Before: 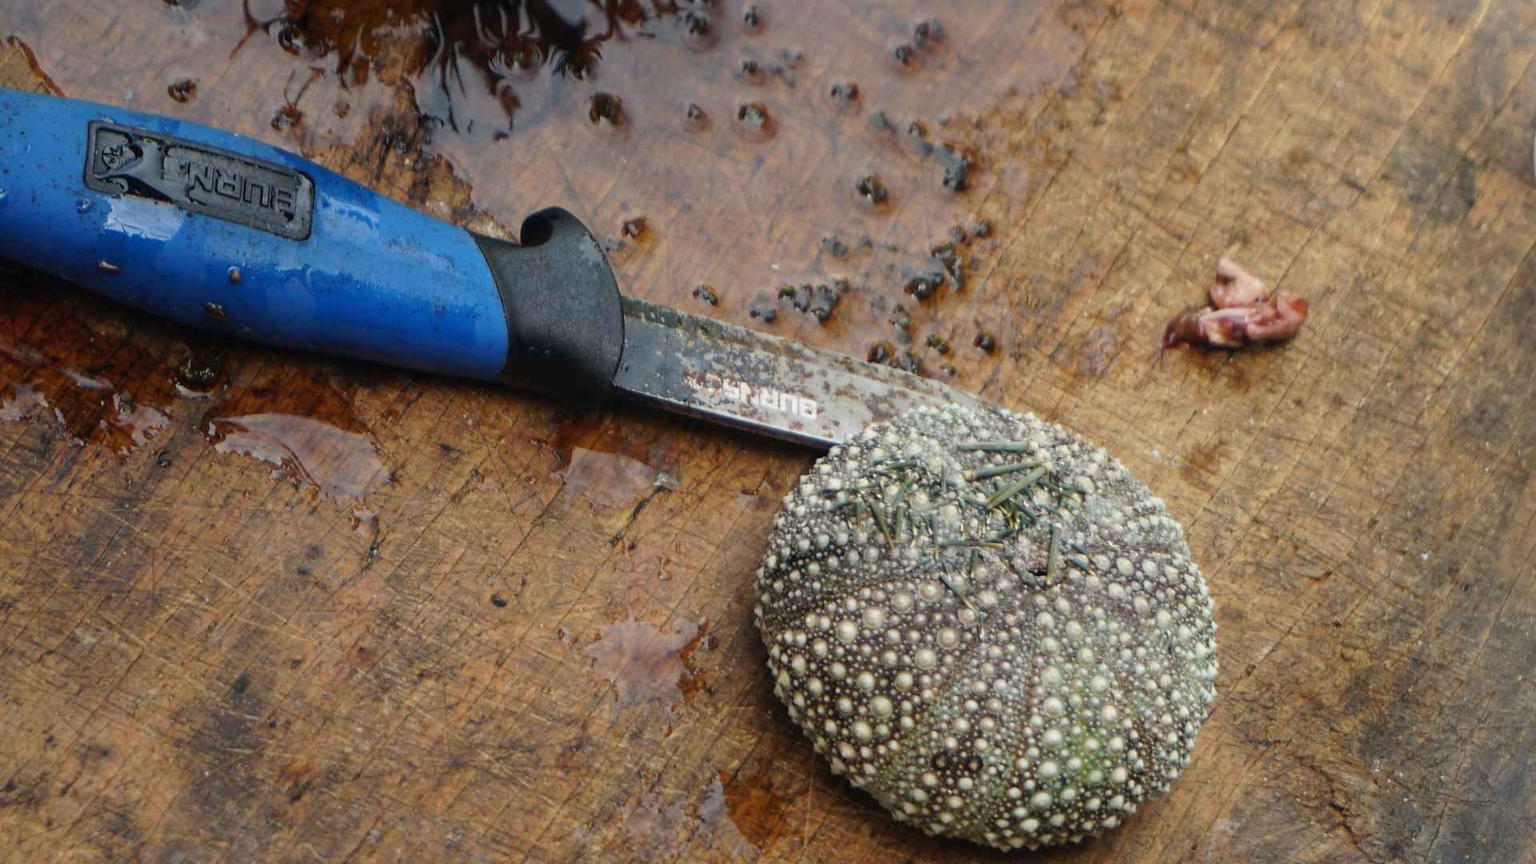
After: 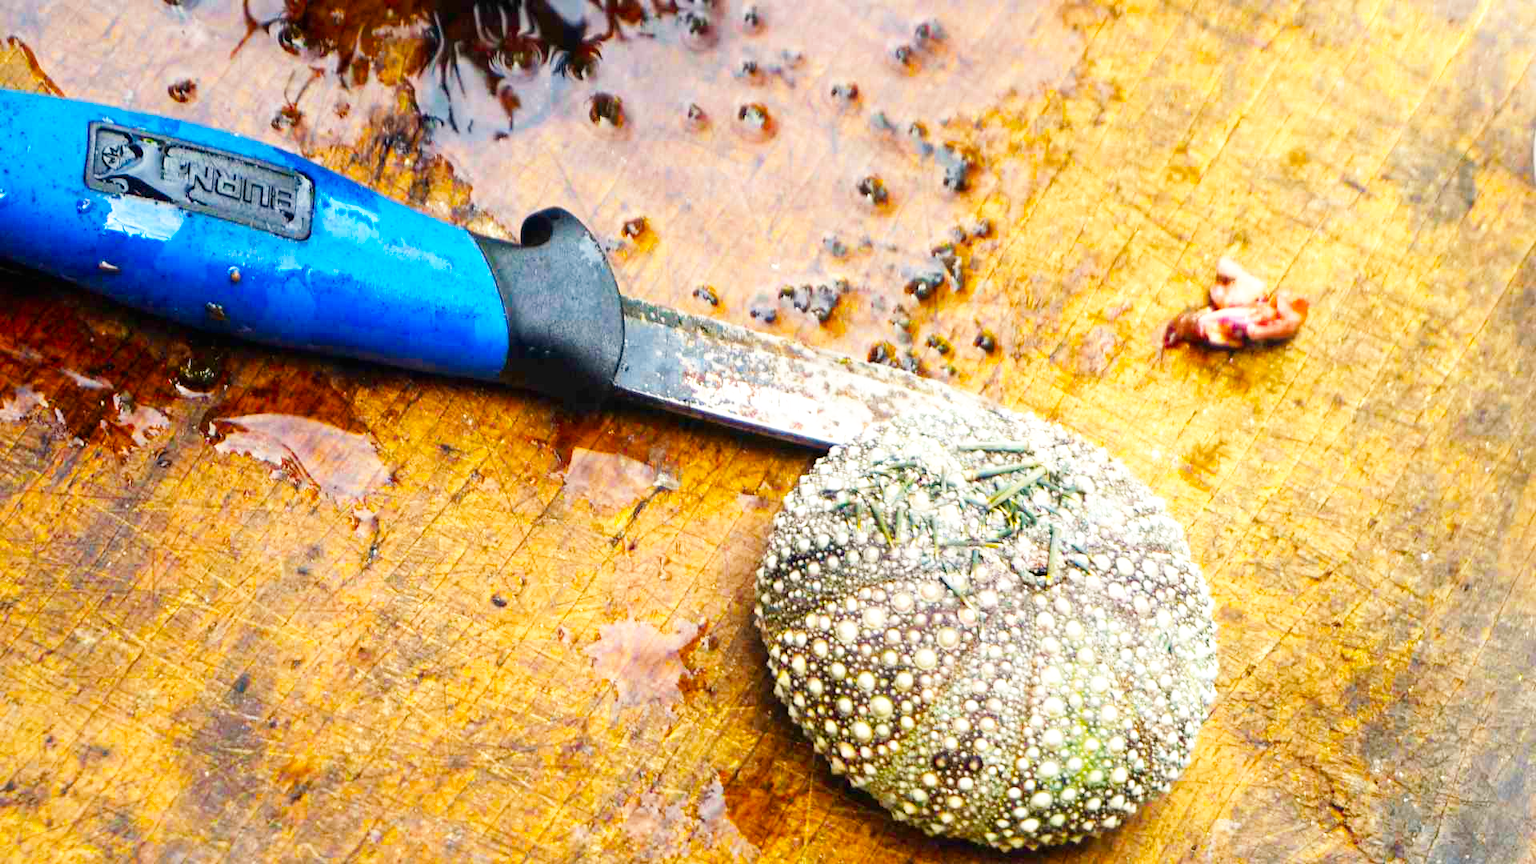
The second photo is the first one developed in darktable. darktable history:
color balance rgb: highlights gain › chroma 1.115%, highlights gain › hue 60.08°, linear chroma grading › global chroma 9.899%, perceptual saturation grading › global saturation 31.195%, perceptual brilliance grading › global brilliance 29.808%, global vibrance 20%
base curve: curves: ch0 [(0, 0) (0.005, 0.002) (0.15, 0.3) (0.4, 0.7) (0.75, 0.95) (1, 1)], preserve colors none
